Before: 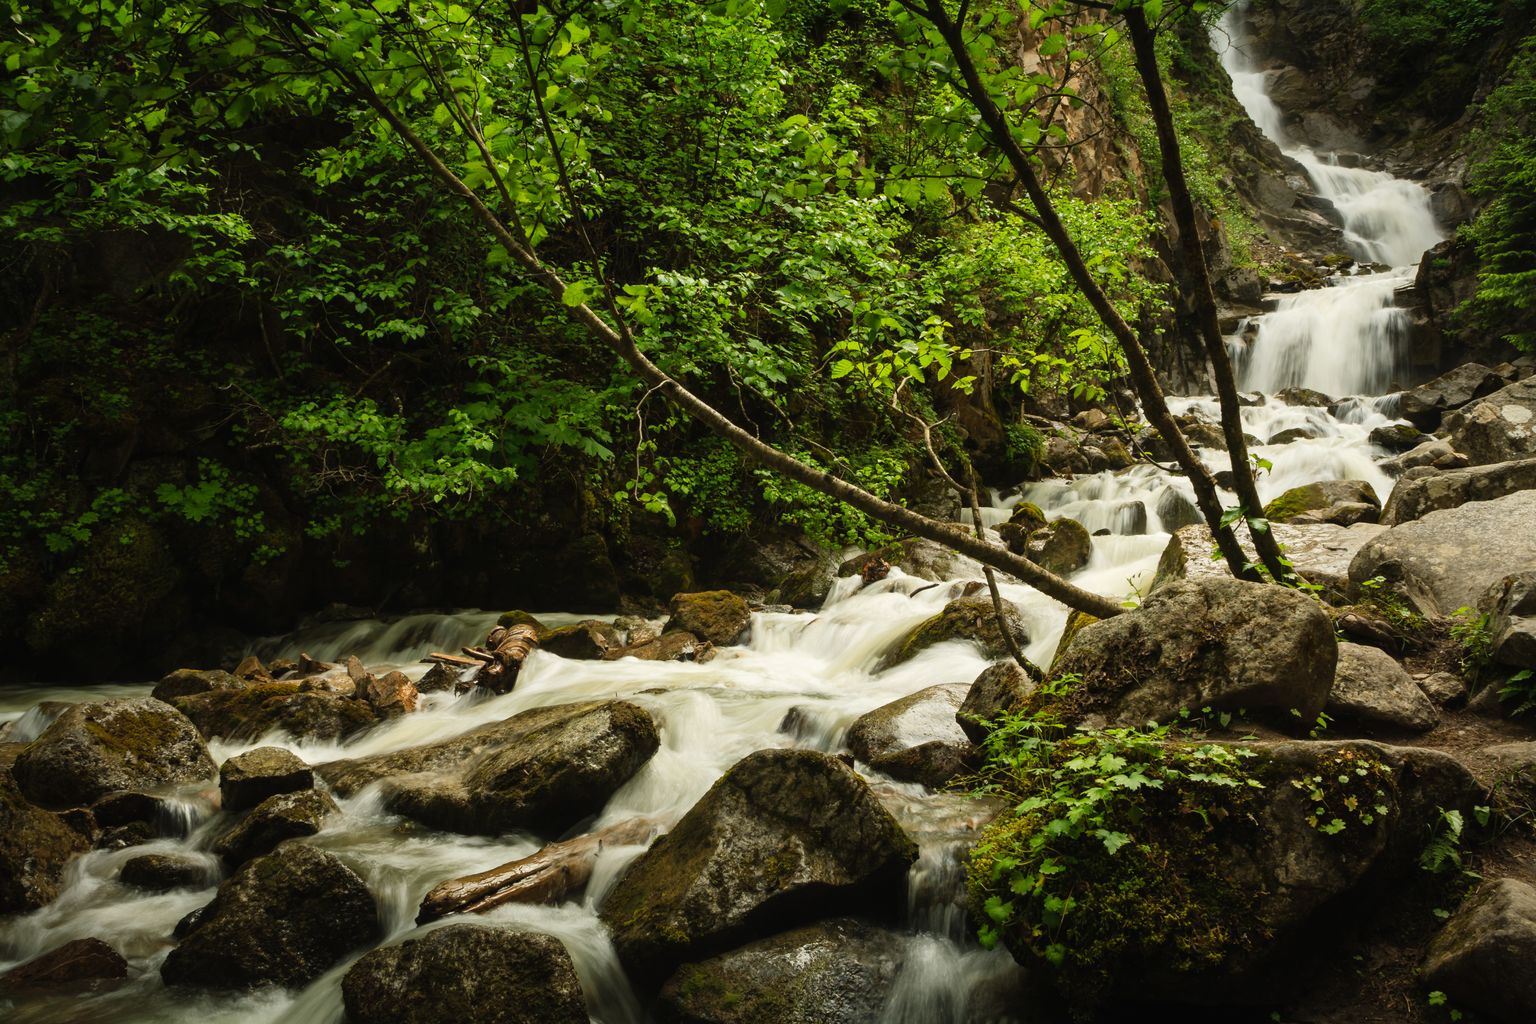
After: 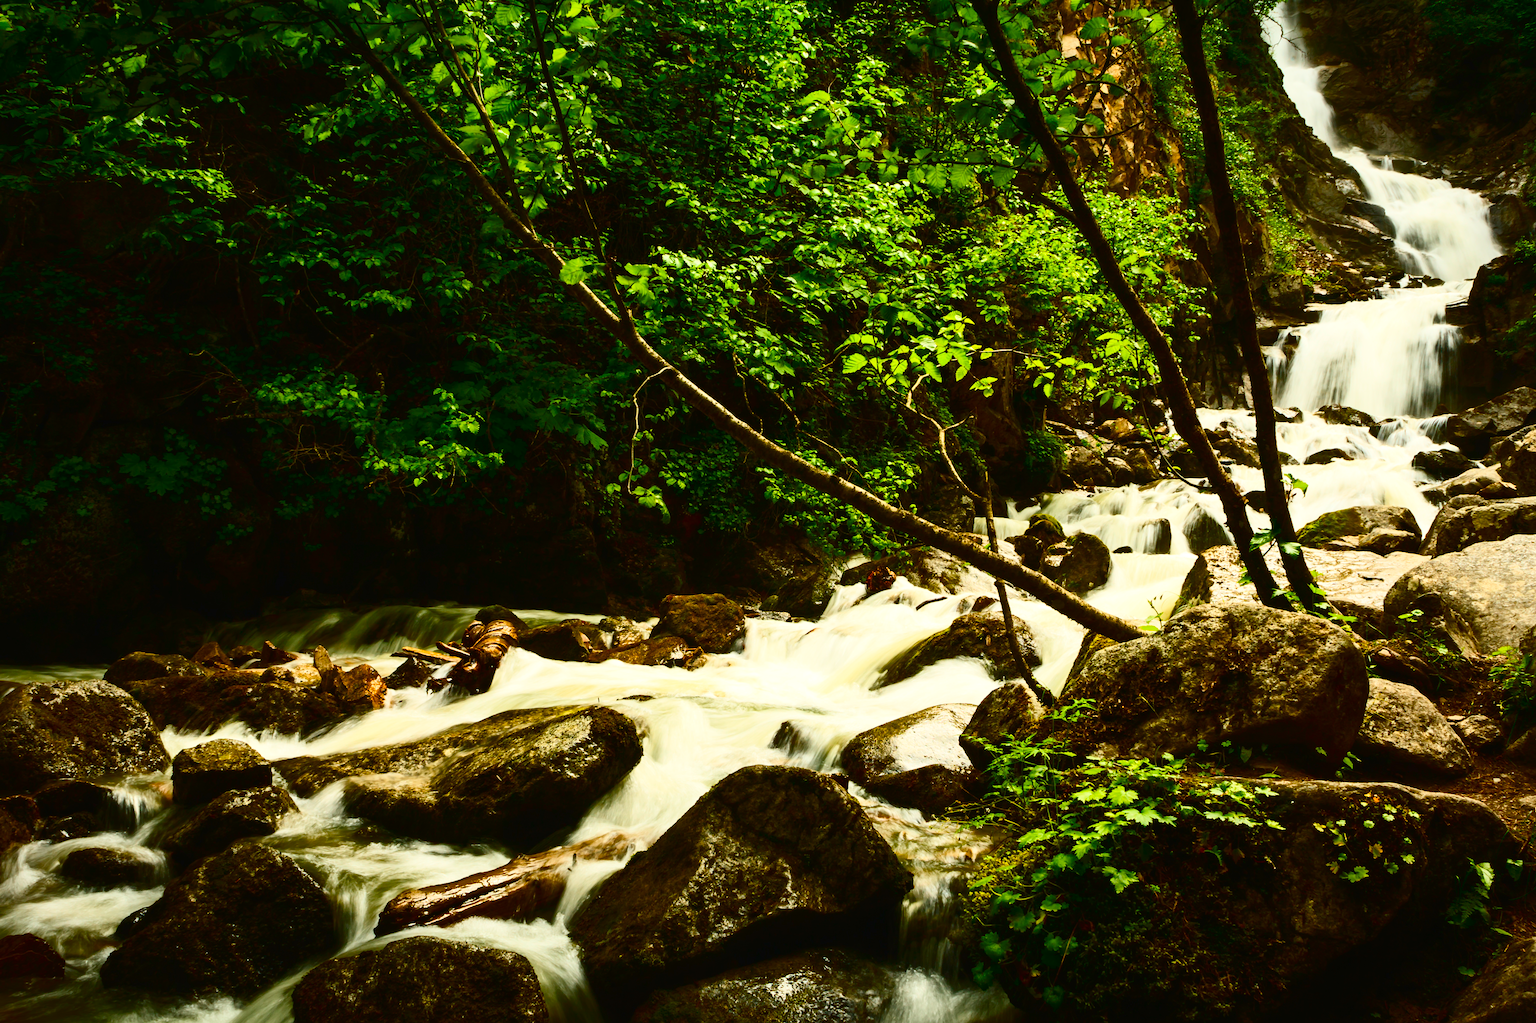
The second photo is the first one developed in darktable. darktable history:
contrast brightness saturation: contrast 0.405, brightness 0.047, saturation 0.257
color balance rgb: global offset › luminance 0.219%, perceptual saturation grading › global saturation 20%, perceptual saturation grading › highlights -14.276%, perceptual saturation grading › shadows 50.163%, perceptual brilliance grading › global brilliance 9.535%, perceptual brilliance grading › shadows 14.373%, global vibrance 6.731%, saturation formula JzAzBz (2021)
crop and rotate: angle -2.55°
